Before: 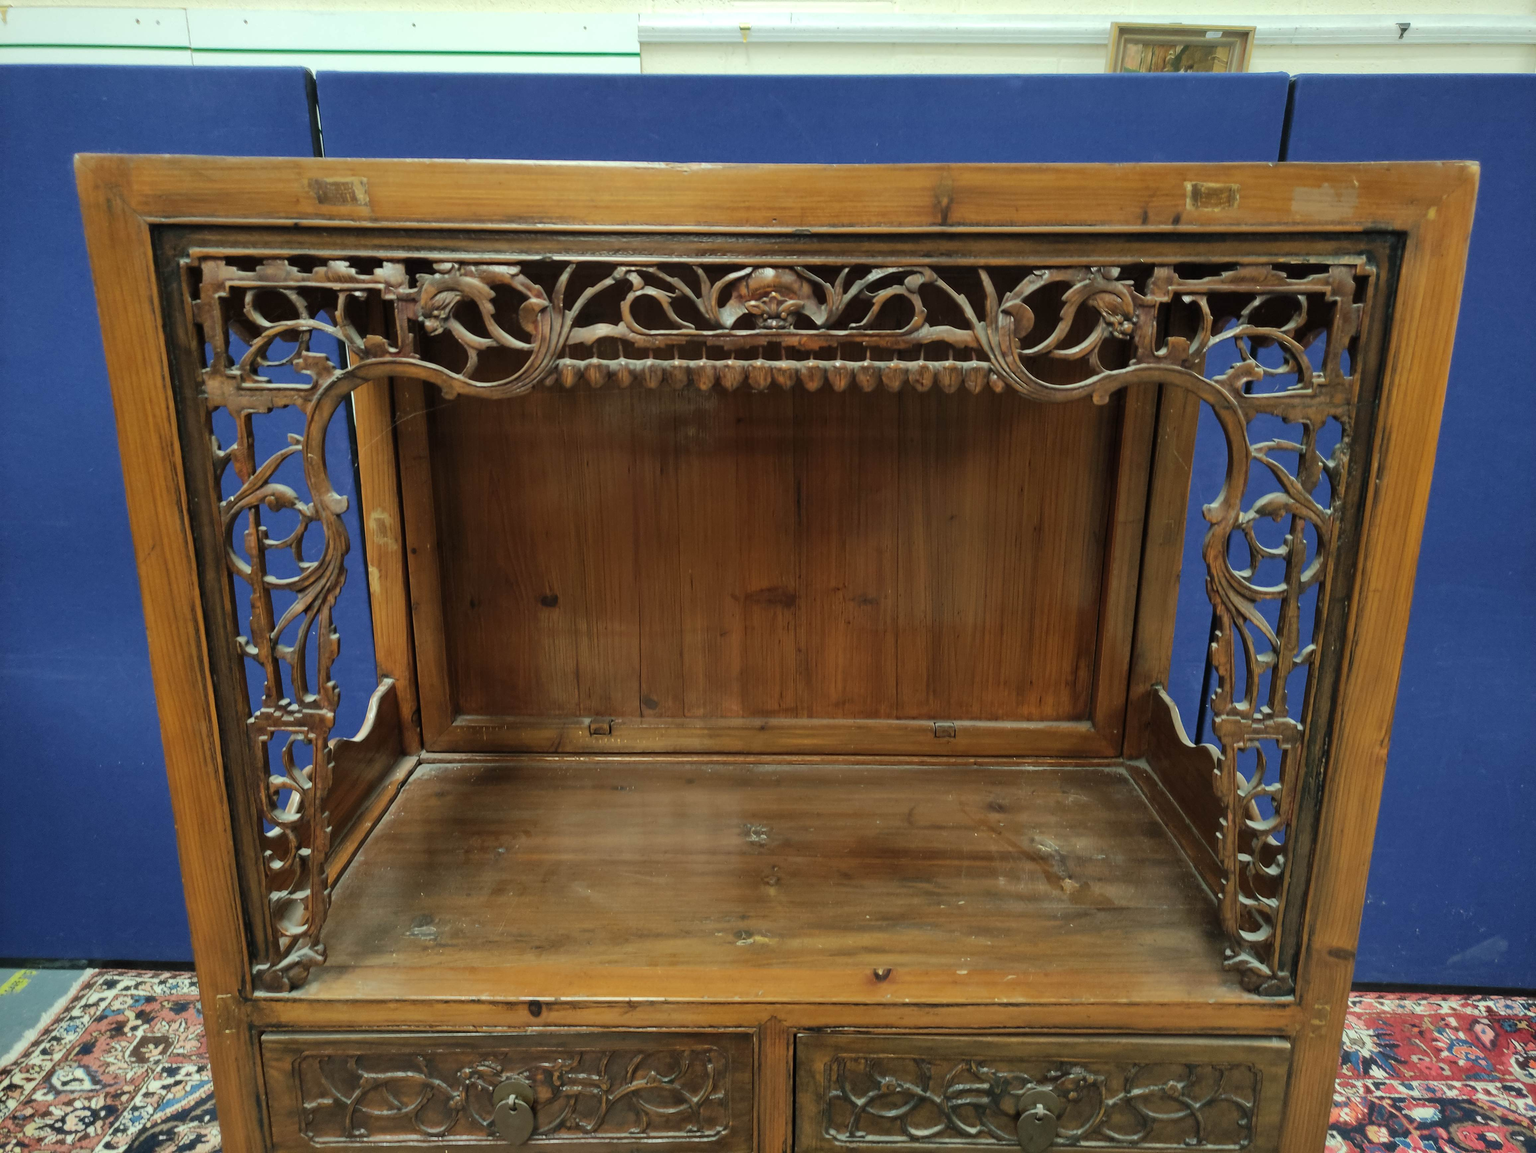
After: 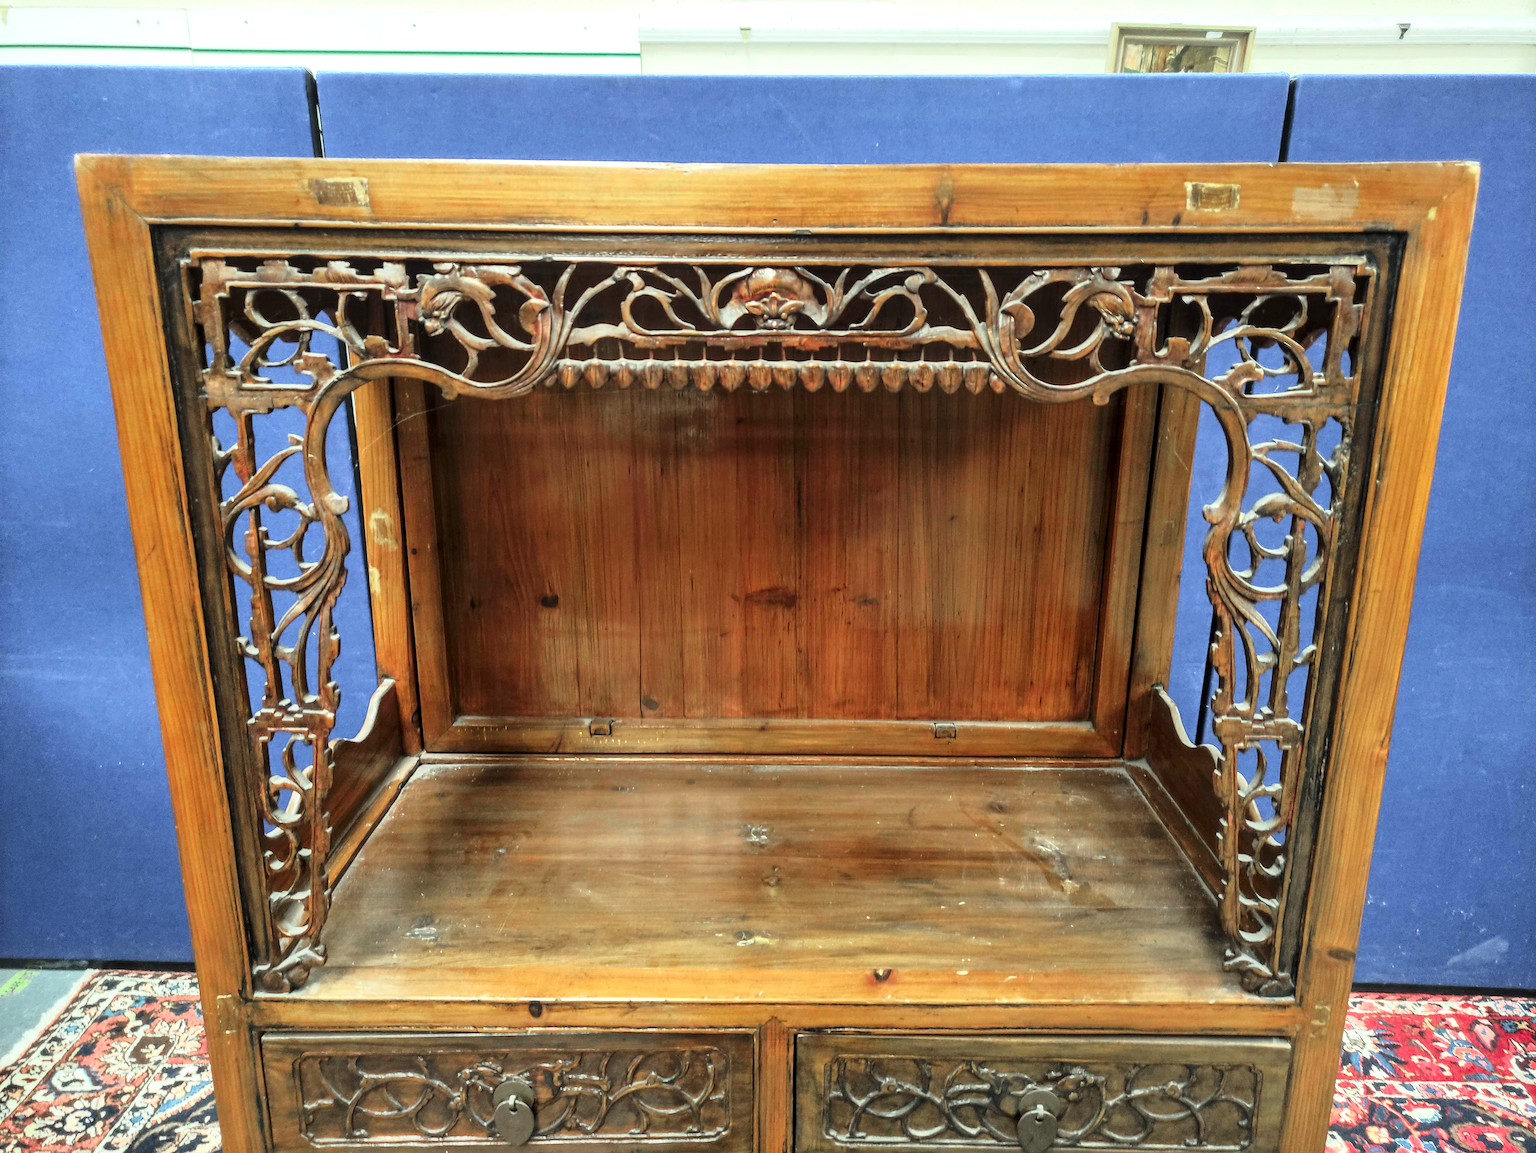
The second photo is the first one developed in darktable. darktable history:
exposure: exposure 0.722 EV, compensate exposure bias true, compensate highlight preservation false
local contrast: on, module defaults
tone curve: curves: ch0 [(0, 0) (0.105, 0.08) (0.195, 0.18) (0.283, 0.288) (0.384, 0.419) (0.485, 0.531) (0.638, 0.69) (0.795, 0.879) (1, 0.977)]; ch1 [(0, 0) (0.161, 0.092) (0.35, 0.33) (0.379, 0.401) (0.456, 0.469) (0.498, 0.503) (0.531, 0.537) (0.596, 0.621) (0.635, 0.655) (1, 1)]; ch2 [(0, 0) (0.371, 0.362) (0.437, 0.437) (0.483, 0.484) (0.53, 0.515) (0.56, 0.58) (0.622, 0.606) (1, 1)], color space Lab, linked channels, preserve colors none
color zones: curves: ch0 [(0, 0.466) (0.128, 0.466) (0.25, 0.5) (0.375, 0.456) (0.5, 0.5) (0.625, 0.5) (0.737, 0.652) (0.875, 0.5)]; ch1 [(0, 0.603) (0.125, 0.618) (0.261, 0.348) (0.372, 0.353) (0.497, 0.363) (0.611, 0.45) (0.731, 0.427) (0.875, 0.518) (0.998, 0.652)]; ch2 [(0, 0.559) (0.125, 0.451) (0.253, 0.564) (0.37, 0.578) (0.5, 0.466) (0.625, 0.471) (0.731, 0.471) (0.88, 0.485)]
